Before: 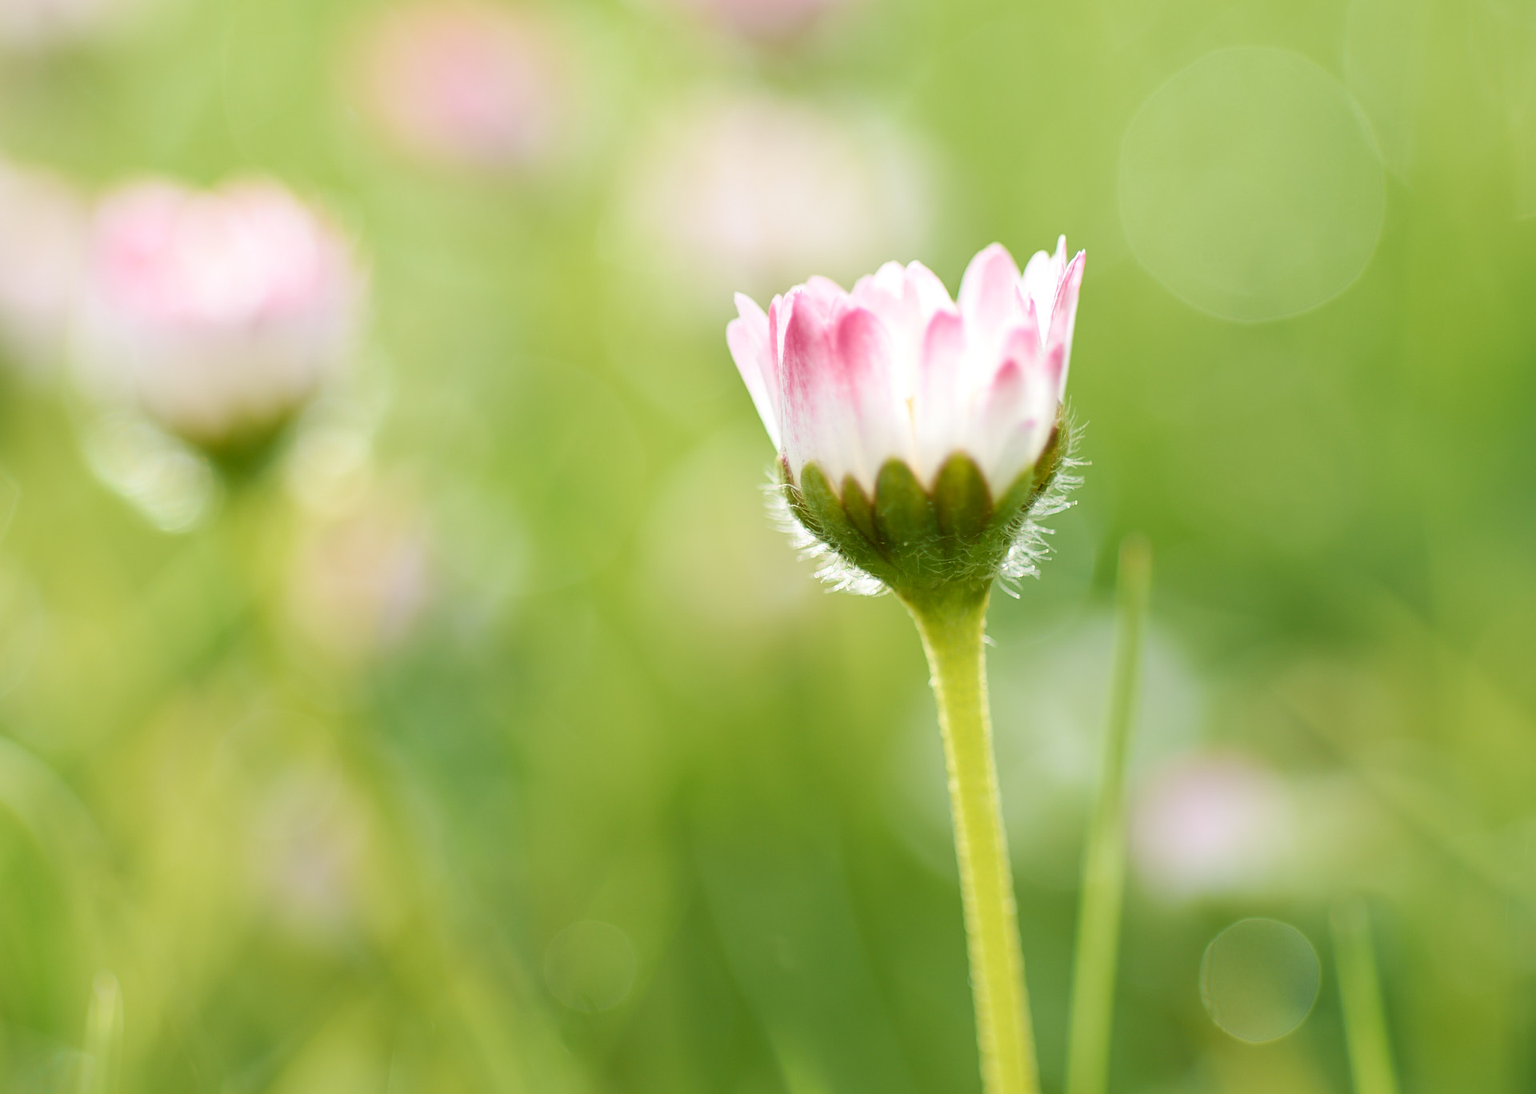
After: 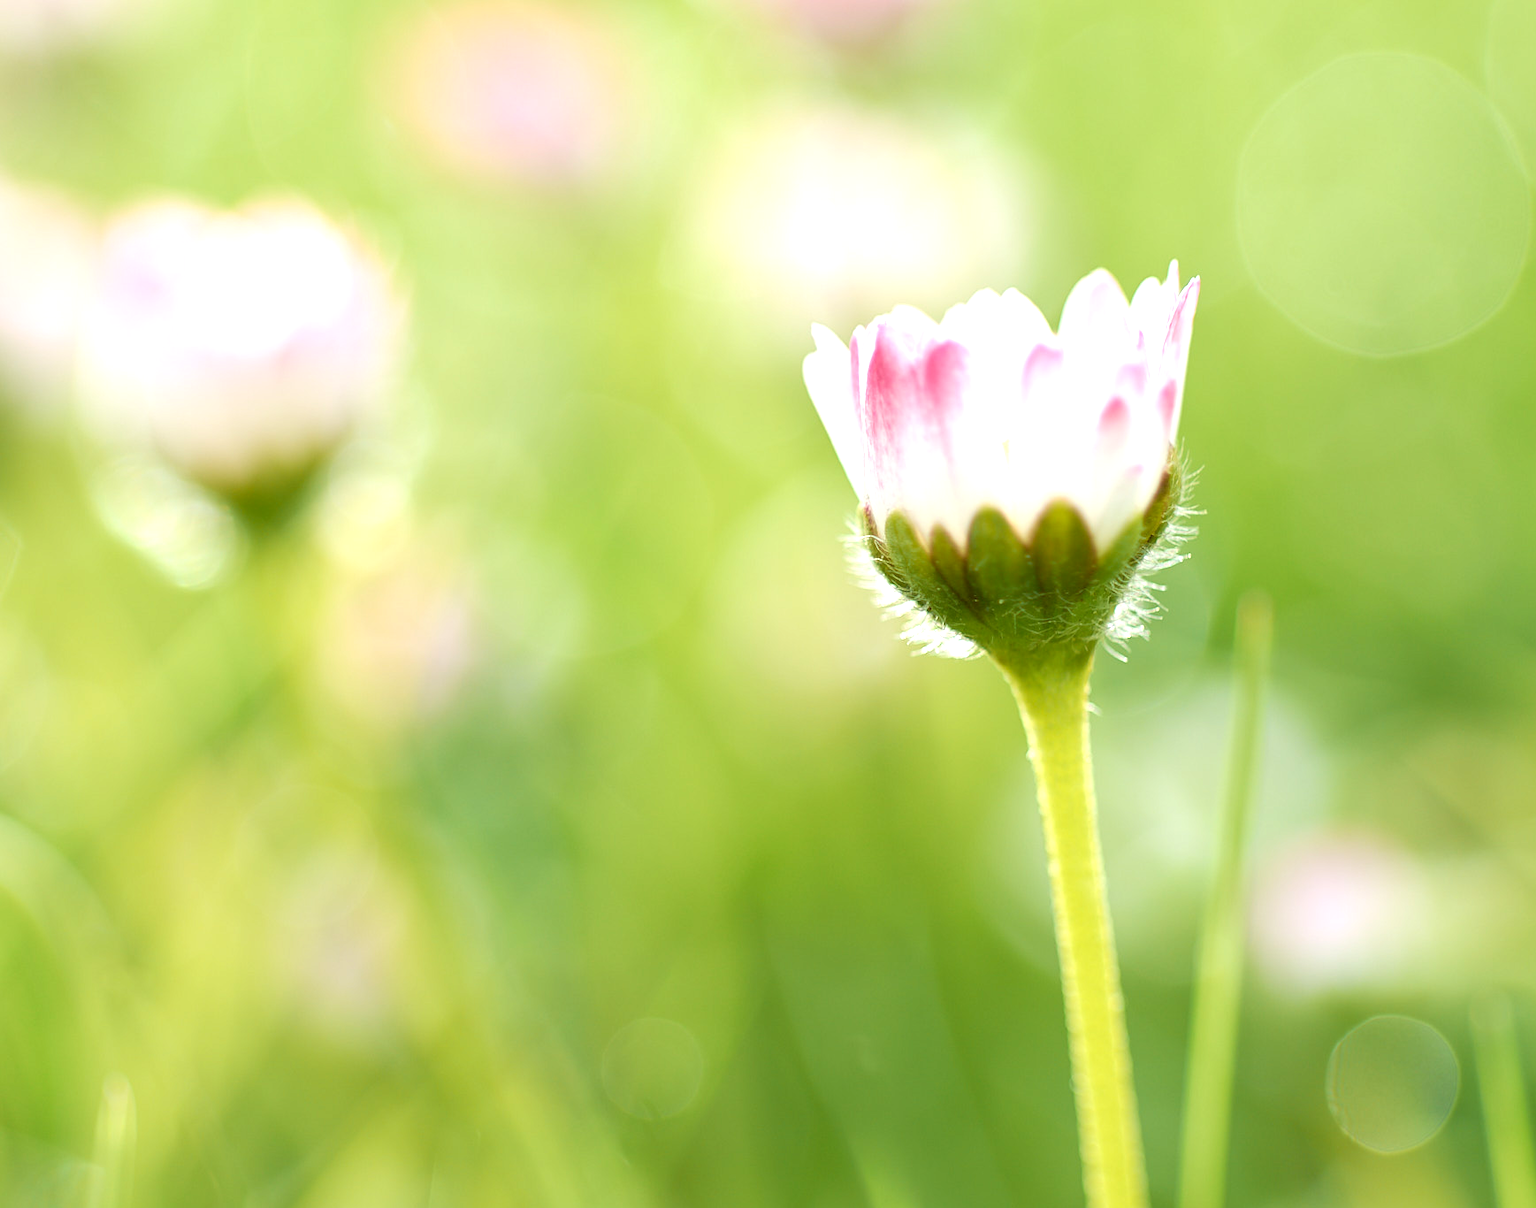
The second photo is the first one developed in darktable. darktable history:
crop: right 9.509%, bottom 0.031%
exposure: black level correction 0.001, exposure 0.5 EV, compensate exposure bias true, compensate highlight preservation false
